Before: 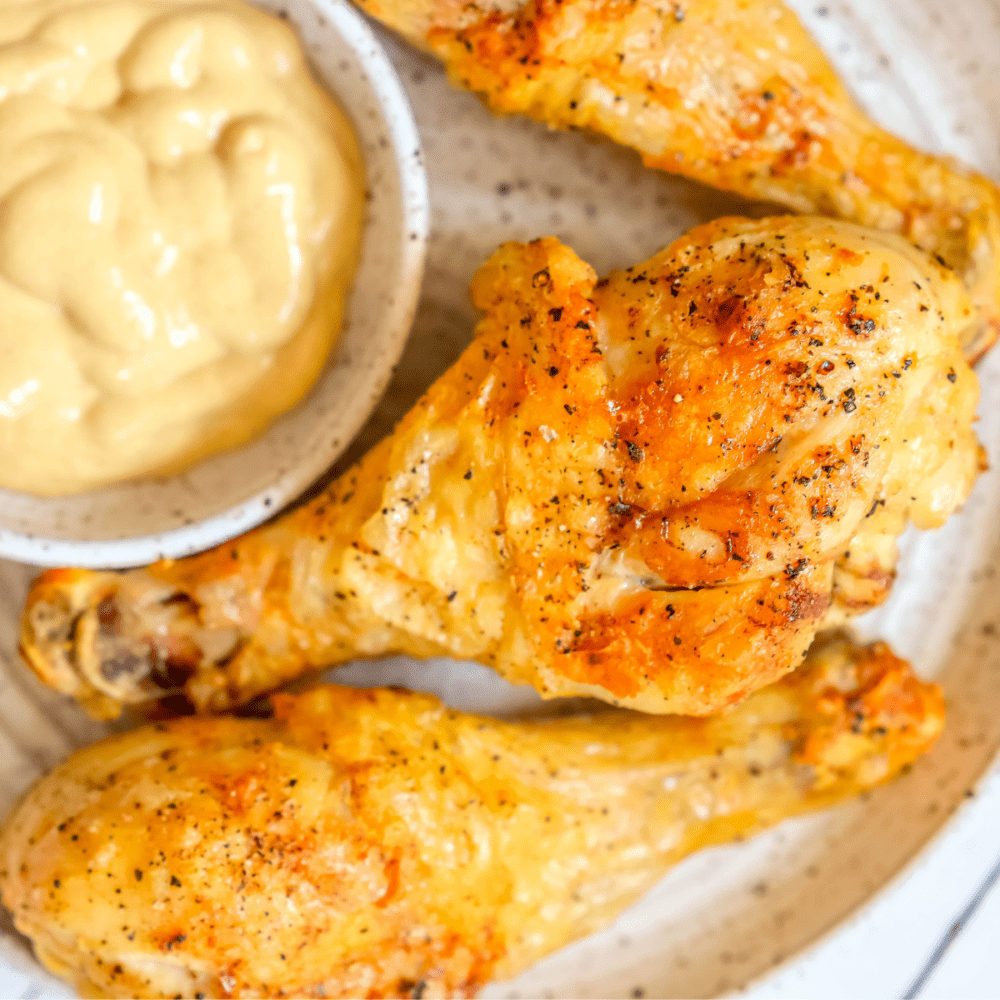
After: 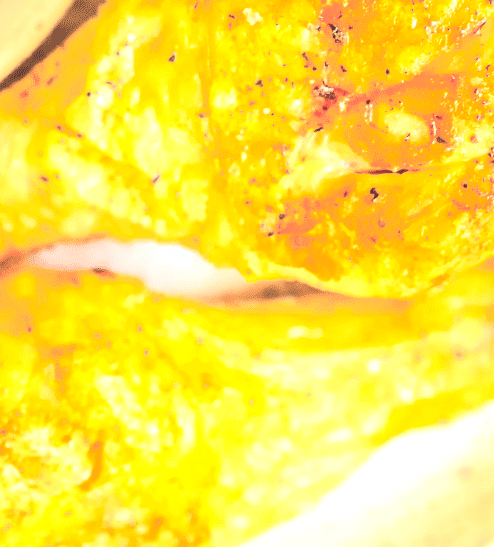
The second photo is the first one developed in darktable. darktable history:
crop: left 29.672%, top 41.786%, right 20.851%, bottom 3.487%
exposure: black level correction -0.023, exposure 1.397 EV, compensate highlight preservation false
contrast brightness saturation: contrast 0.4, brightness 0.1, saturation 0.21
white balance: red 1, blue 1
